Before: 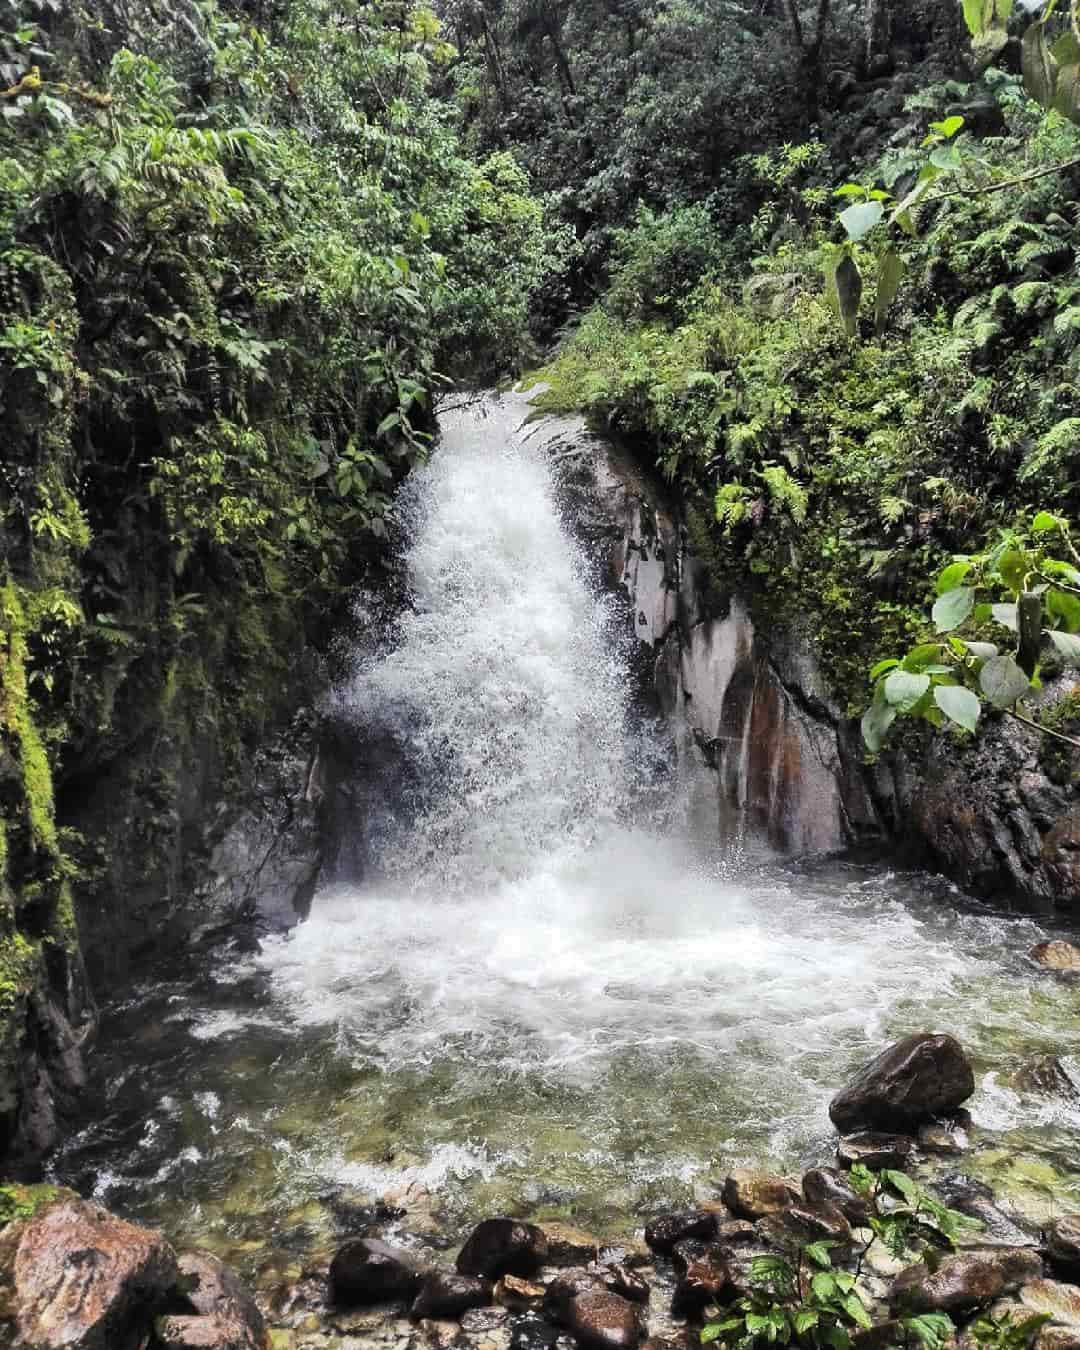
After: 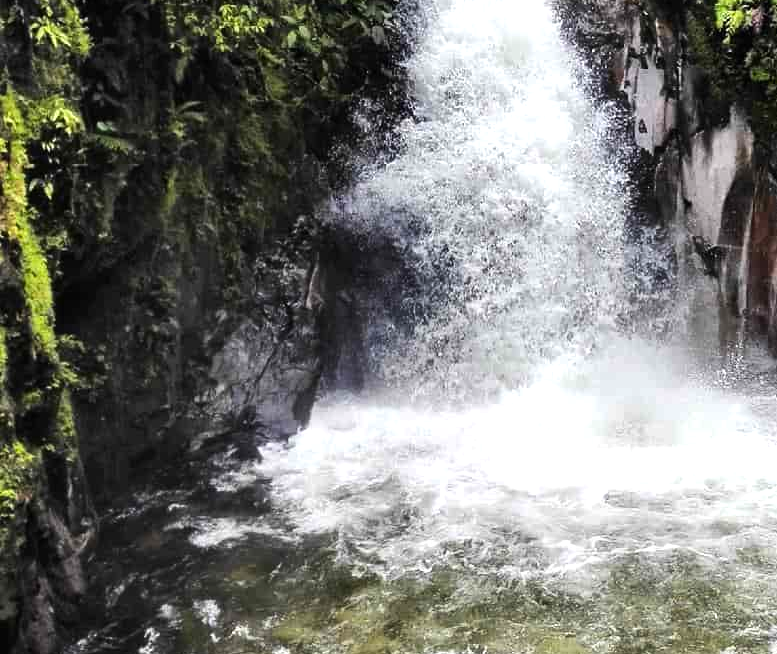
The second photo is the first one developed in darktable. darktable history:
contrast brightness saturation: saturation 0.13
crop: top 36.498%, right 27.964%, bottom 14.995%
tone equalizer: -8 EV -0.417 EV, -7 EV -0.389 EV, -6 EV -0.333 EV, -5 EV -0.222 EV, -3 EV 0.222 EV, -2 EV 0.333 EV, -1 EV 0.389 EV, +0 EV 0.417 EV, edges refinement/feathering 500, mask exposure compensation -1.57 EV, preserve details no
